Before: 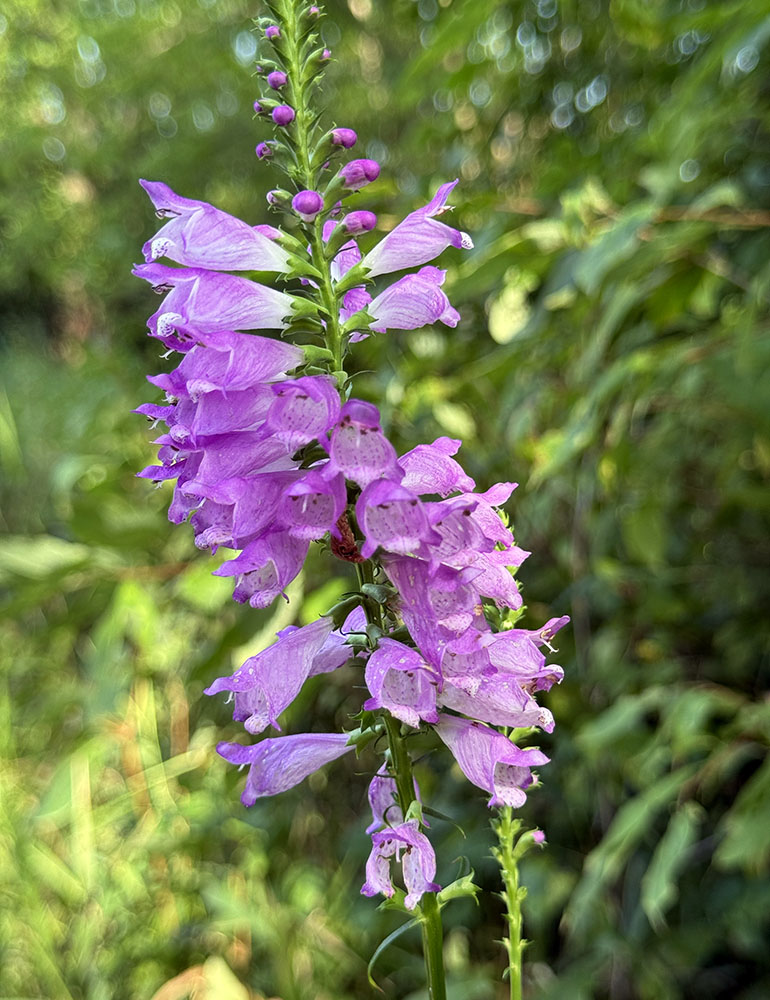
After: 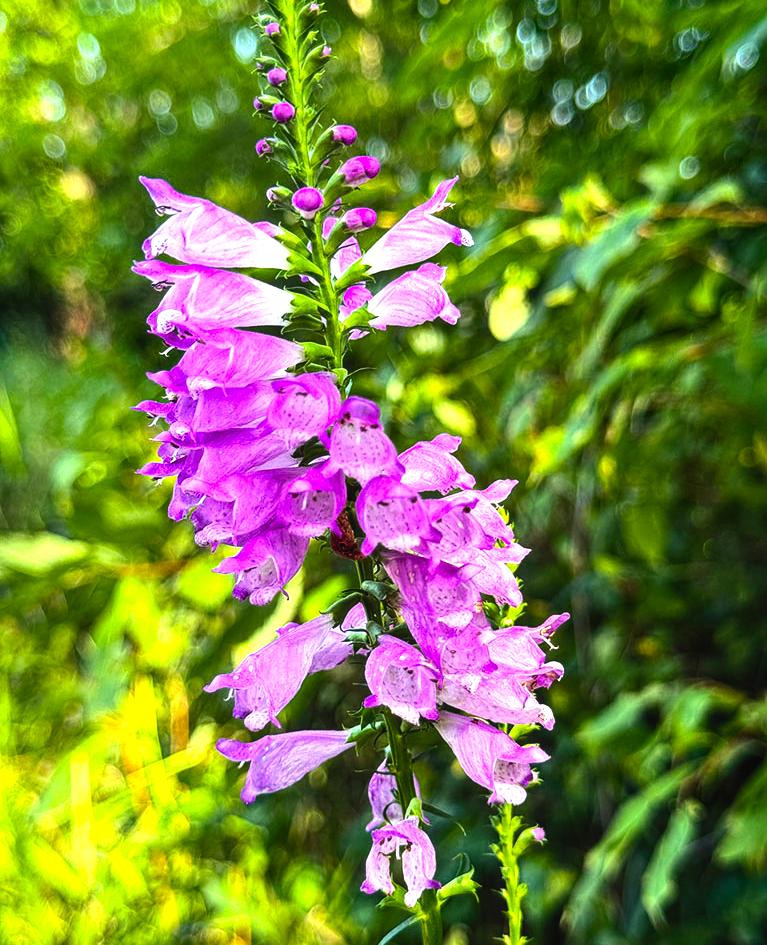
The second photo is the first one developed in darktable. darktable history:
tone equalizer: -8 EV -1.08 EV, -7 EV -0.986 EV, -6 EV -0.849 EV, -5 EV -0.616 EV, -3 EV 0.566 EV, -2 EV 0.892 EV, -1 EV 1.01 EV, +0 EV 1.06 EV, edges refinement/feathering 500, mask exposure compensation -1.57 EV, preserve details no
crop: top 0.389%, right 0.265%, bottom 5.085%
color correction: highlights a* -0.262, highlights b* -0.089
local contrast: detail 109%
color balance rgb: shadows lift › luminance -7.457%, shadows lift › chroma 2.333%, shadows lift › hue 168.08°, perceptual saturation grading › global saturation 25.313%, global vibrance 20%
